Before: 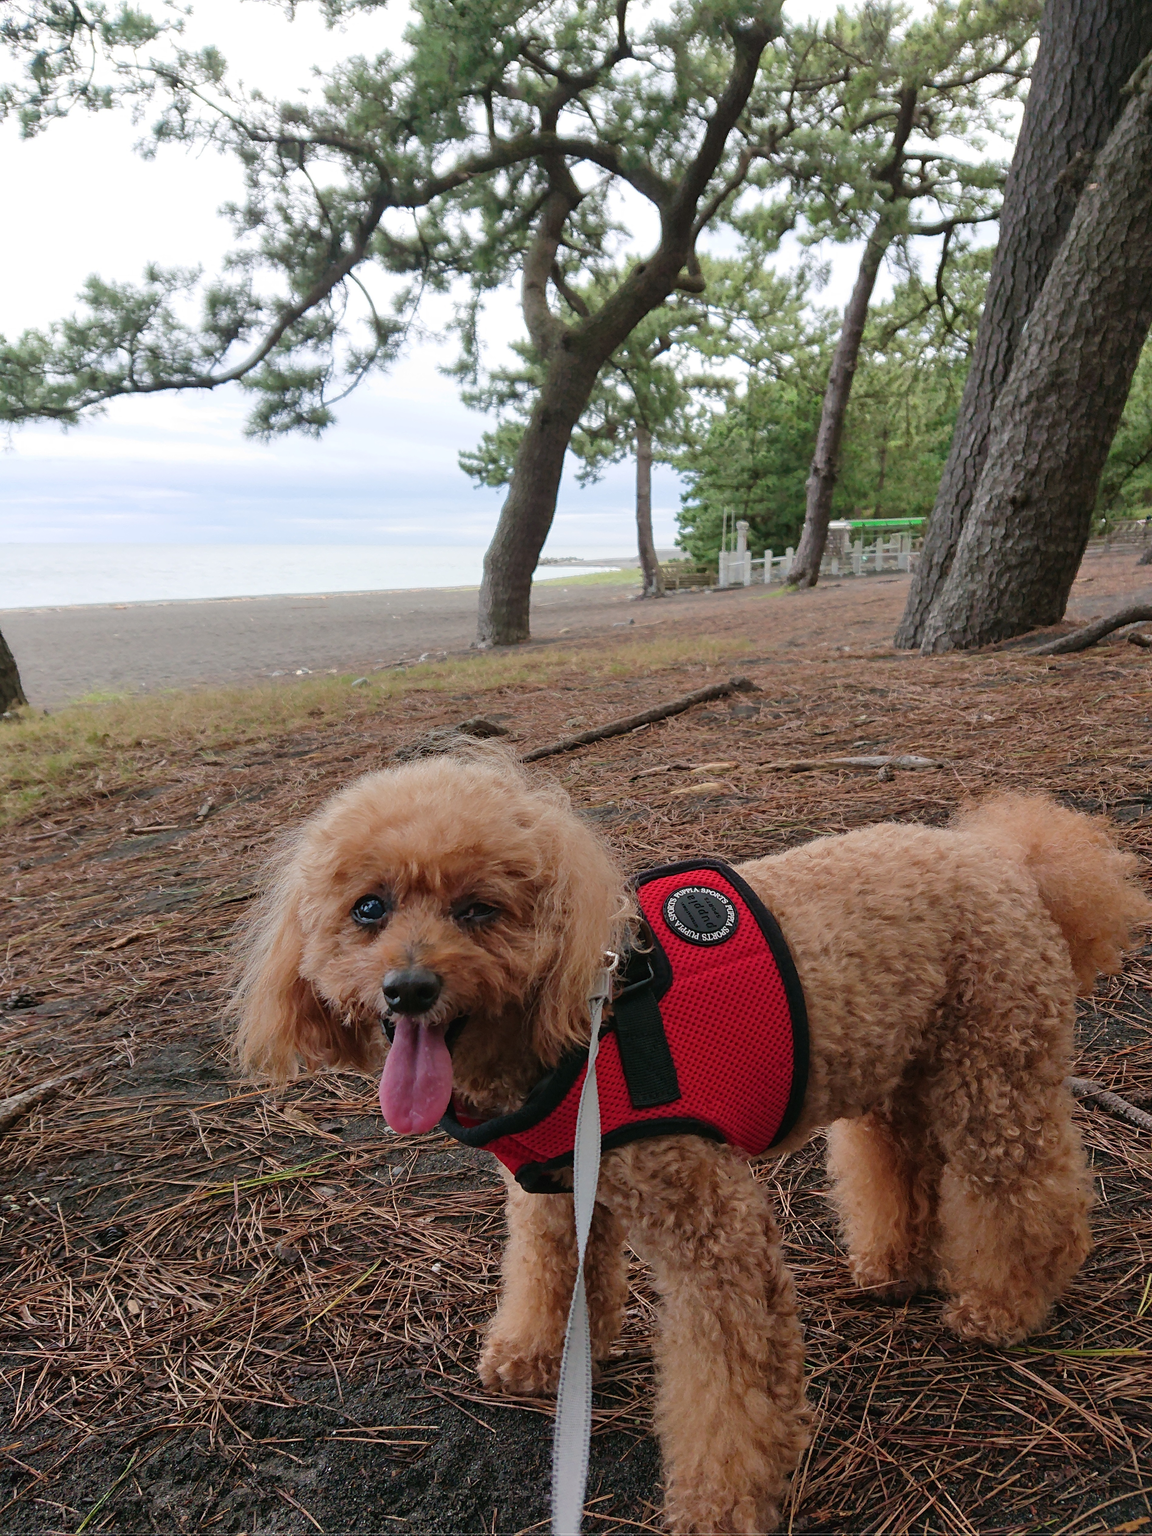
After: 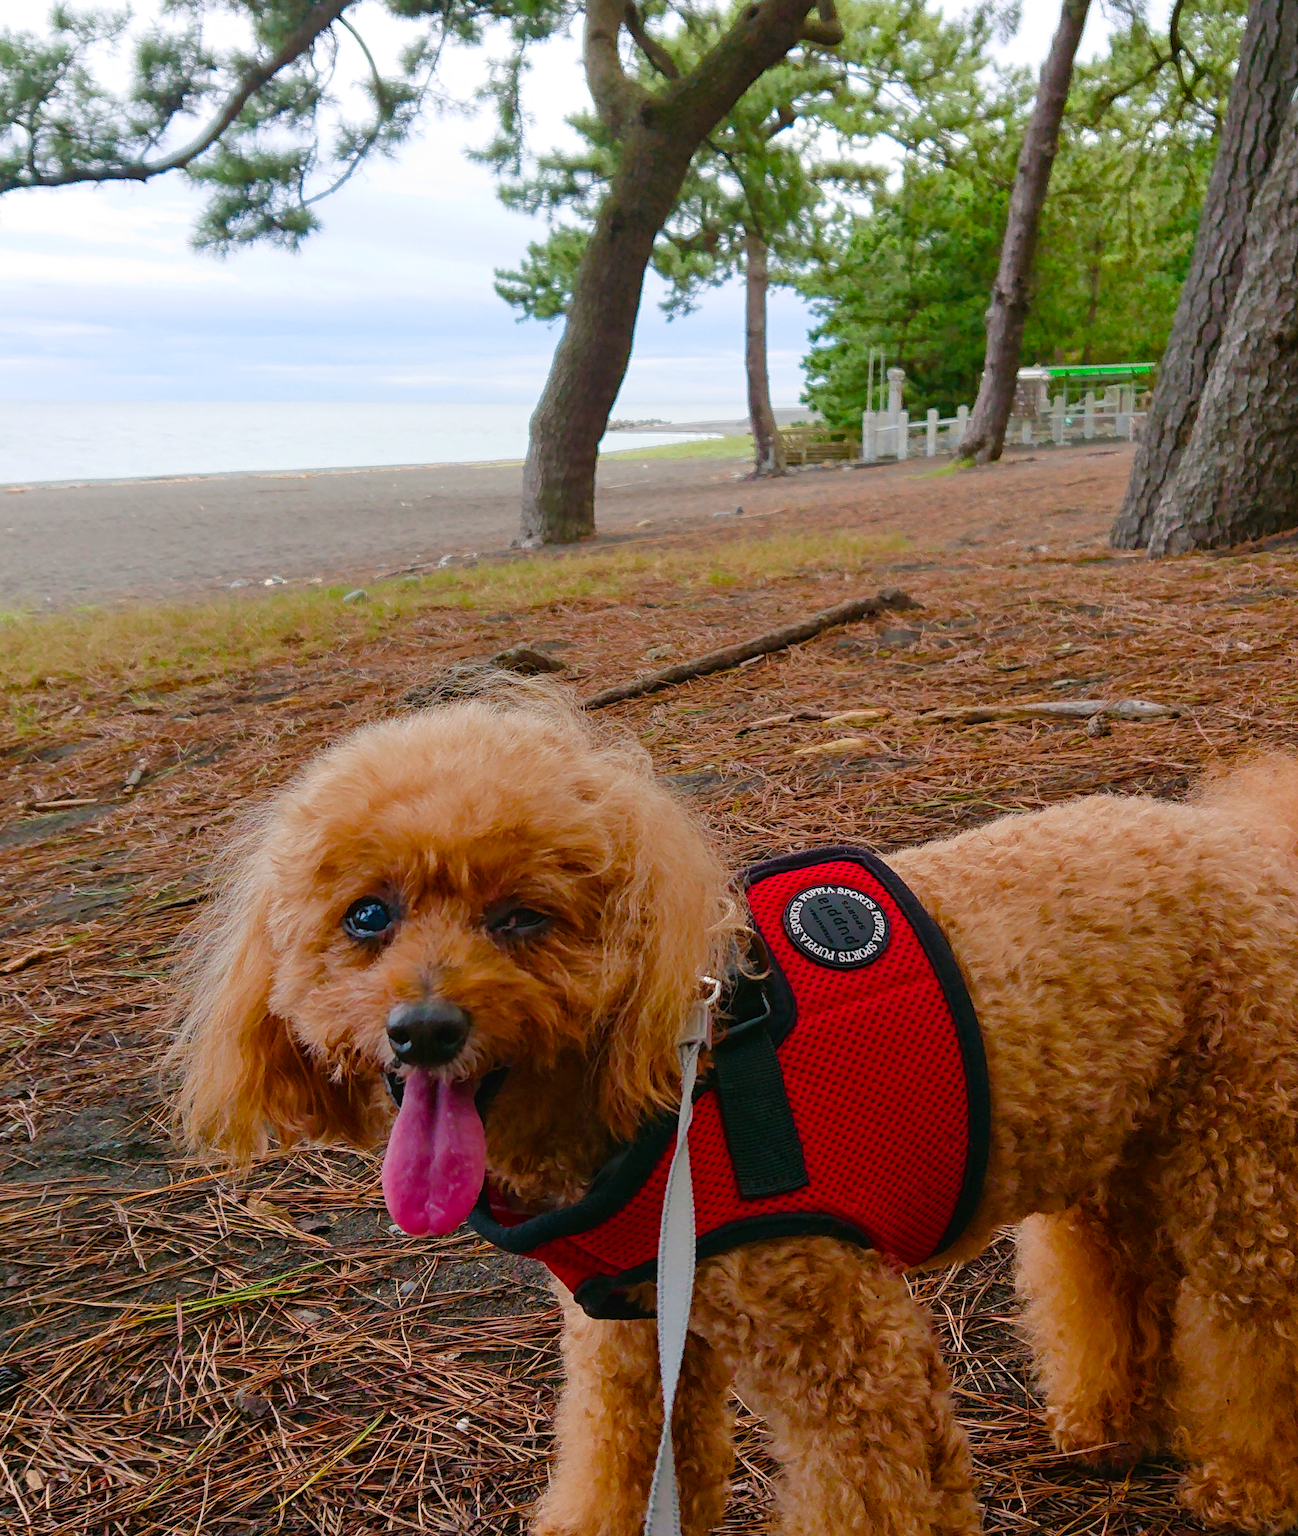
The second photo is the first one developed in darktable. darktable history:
color balance rgb: shadows fall-off 101.614%, perceptual saturation grading › global saturation 20%, perceptual saturation grading › highlights -25.217%, perceptual saturation grading › shadows 49.535%, mask middle-gray fulcrum 22.647%, global vibrance 41.278%
crop: left 9.507%, top 17.006%, right 10.819%, bottom 12.303%
